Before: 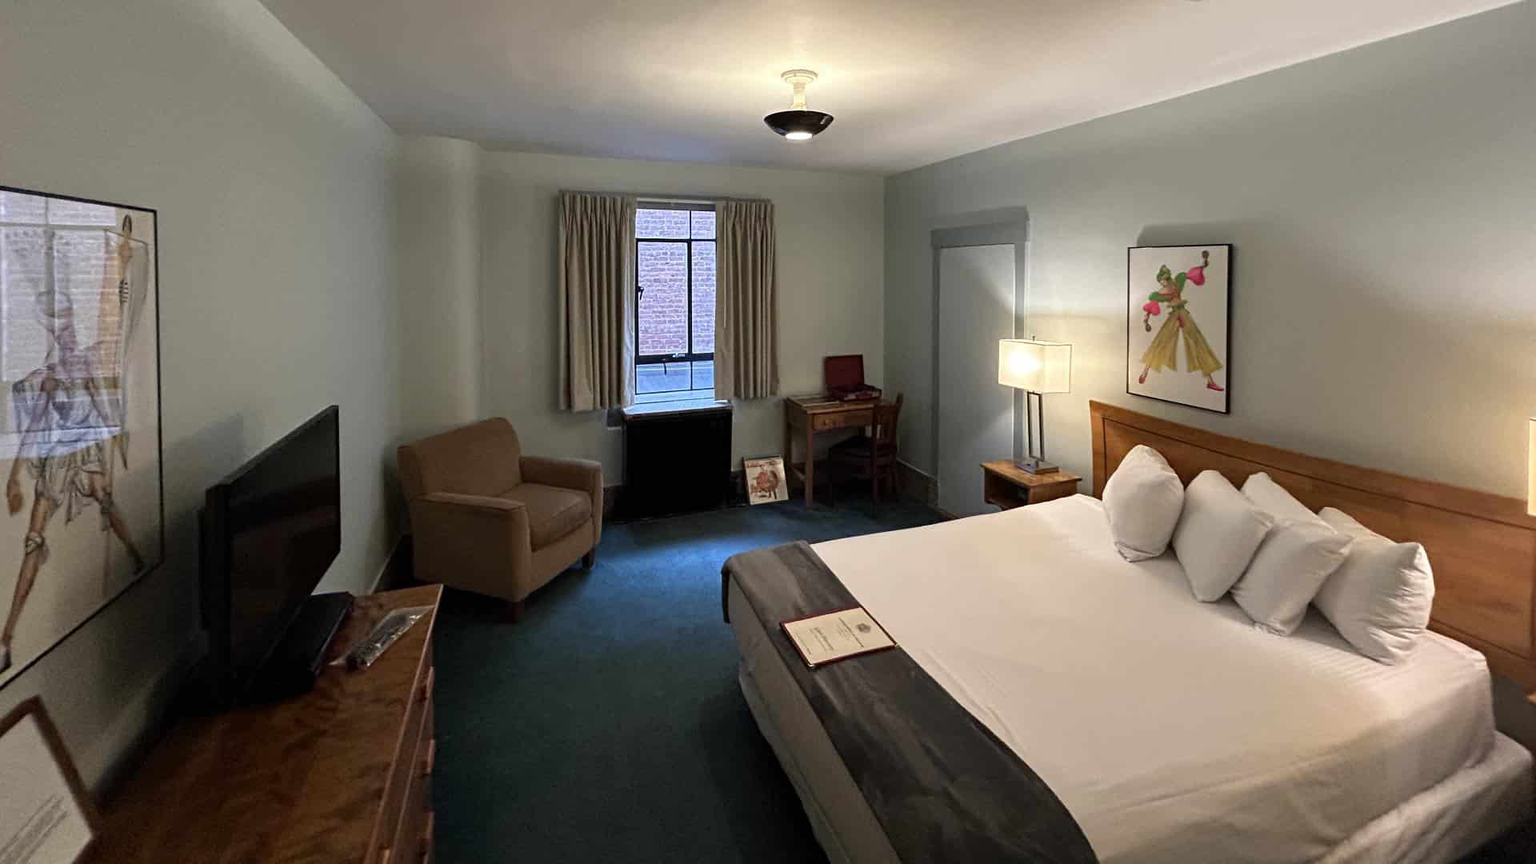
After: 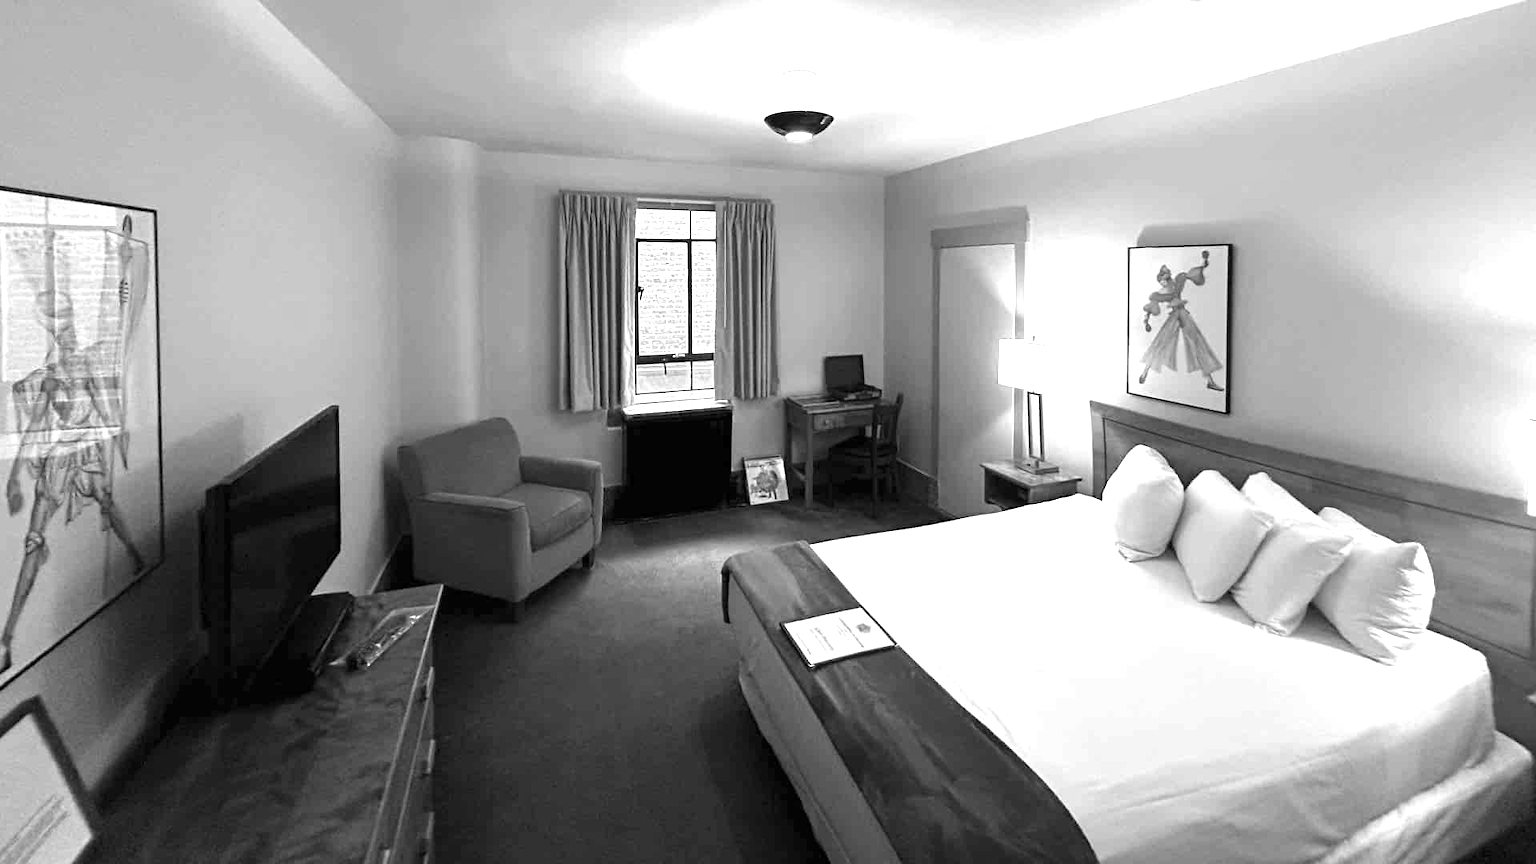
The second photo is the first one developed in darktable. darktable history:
exposure: exposure 1.137 EV, compensate highlight preservation false
monochrome: a 1.94, b -0.638
